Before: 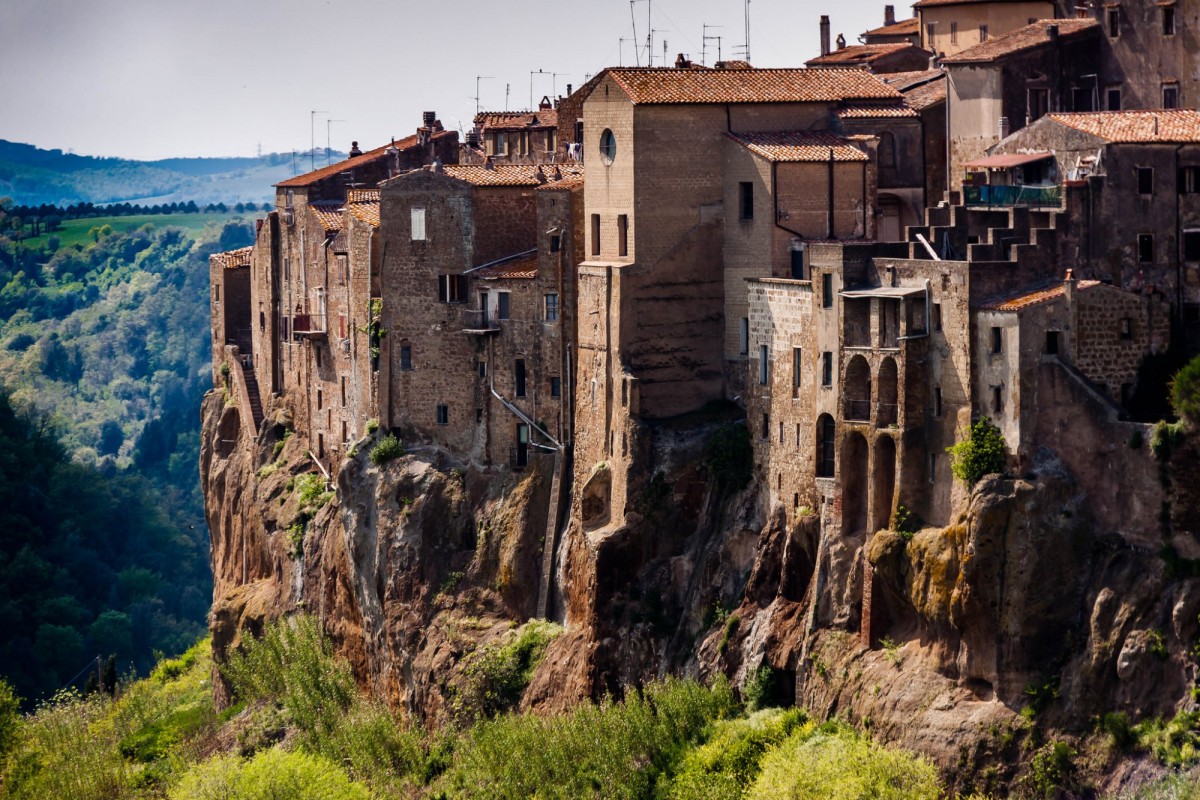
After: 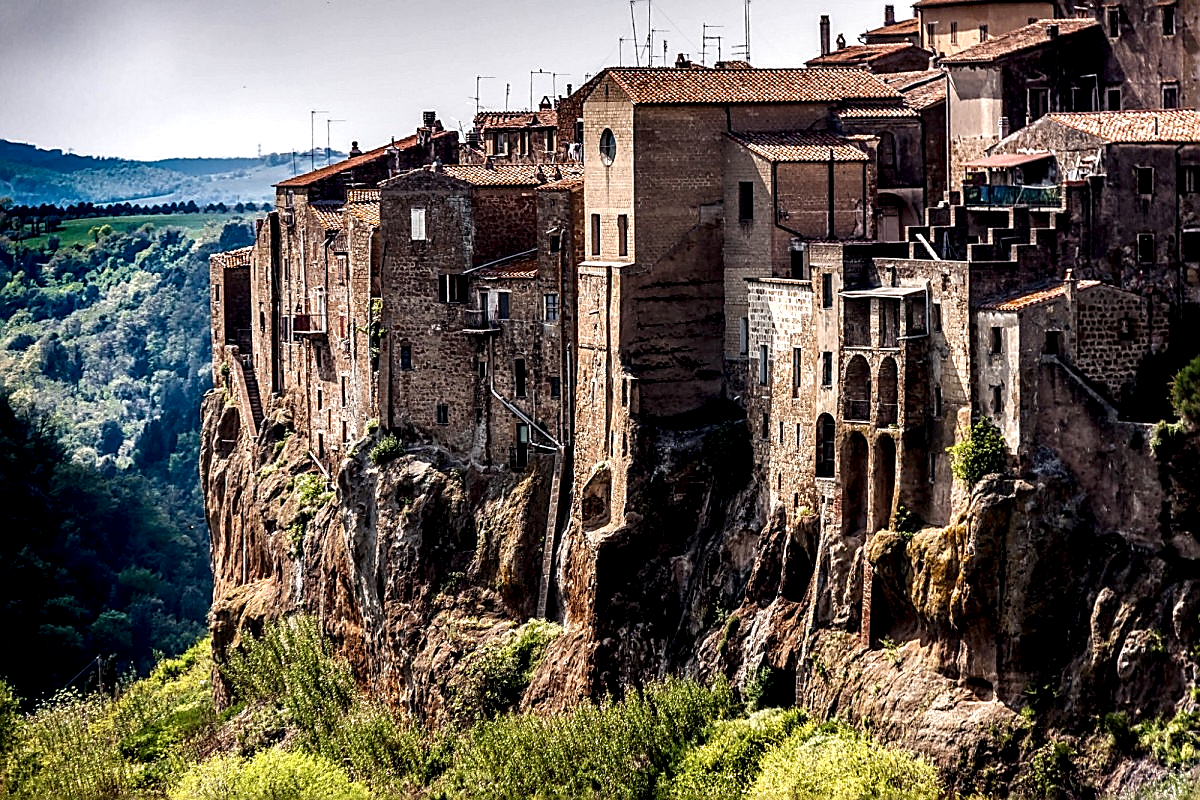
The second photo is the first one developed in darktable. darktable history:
sharpen: radius 1.658, amount 1.308
local contrast: highlights 80%, shadows 58%, detail 174%, midtone range 0.597
